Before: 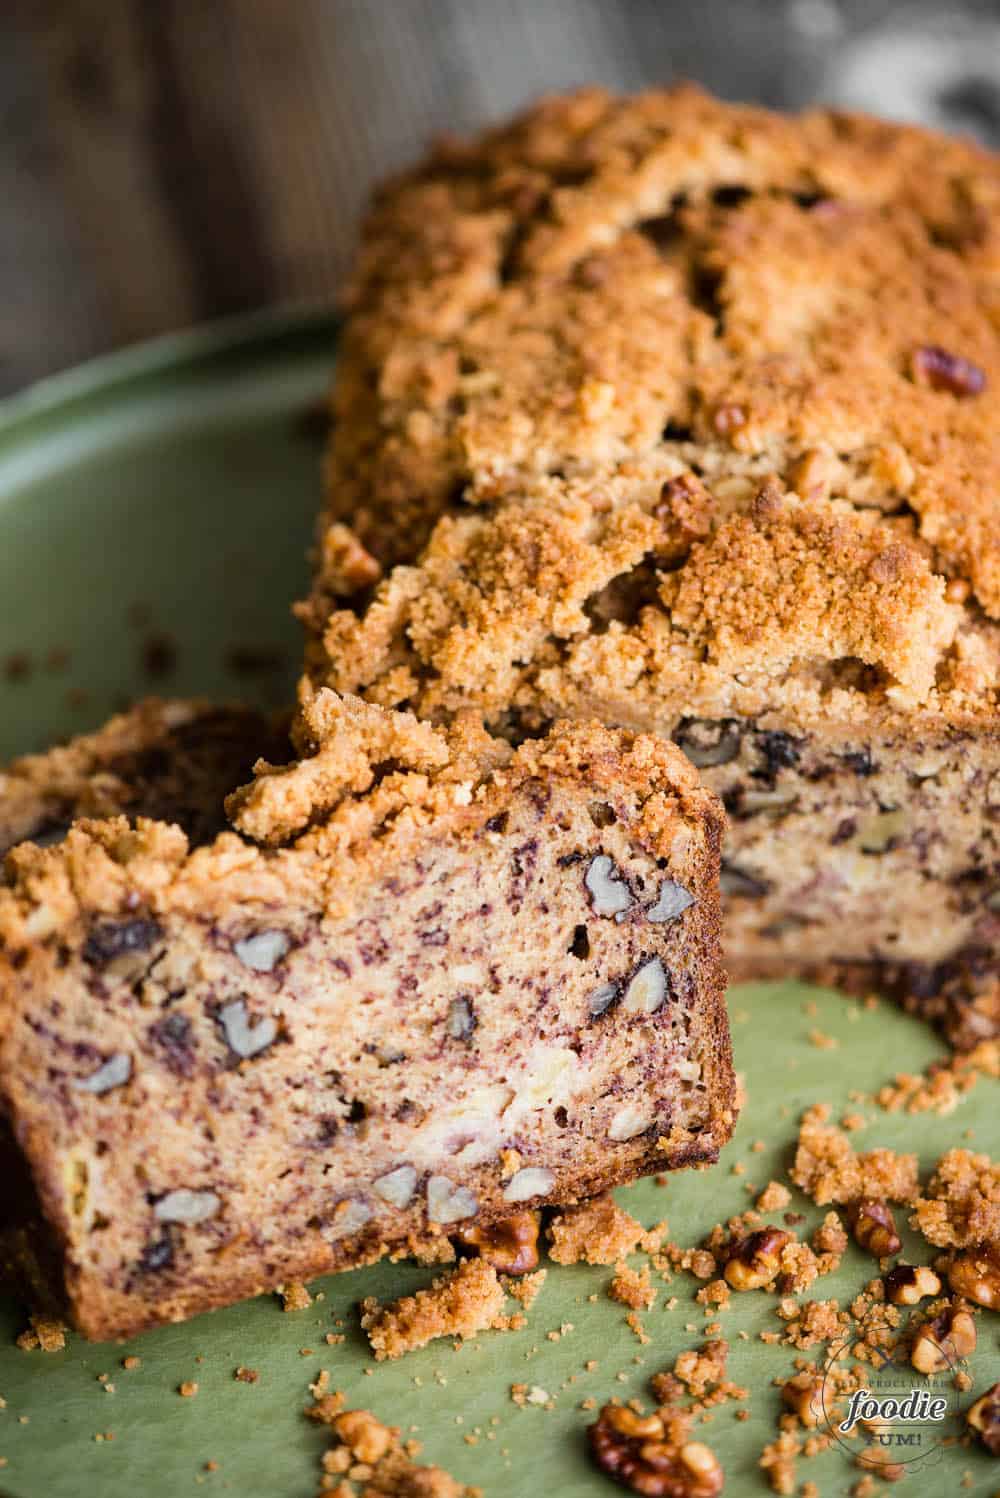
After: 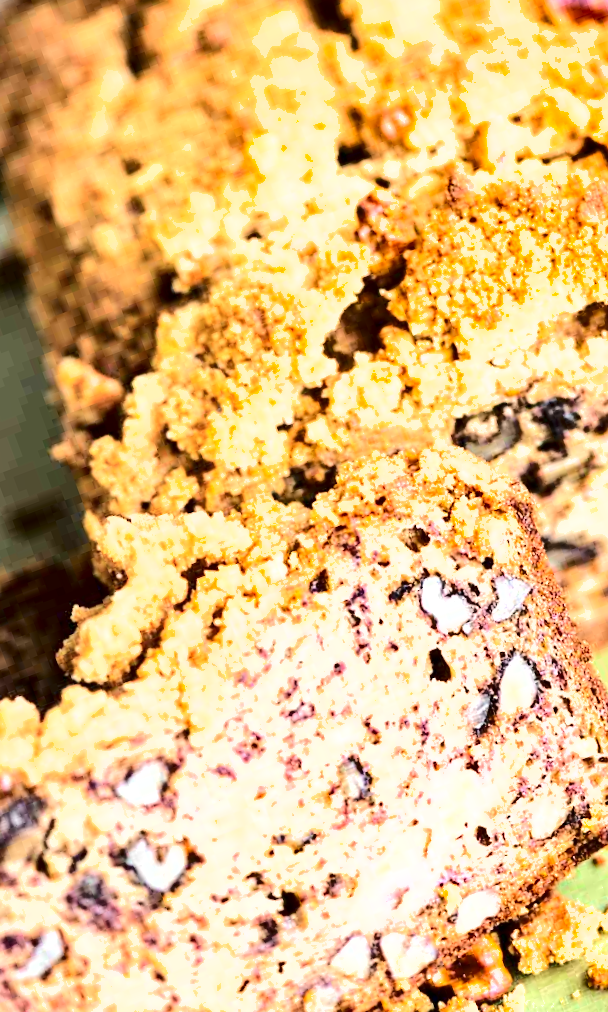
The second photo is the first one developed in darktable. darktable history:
exposure: black level correction 0, exposure 1.2 EV, compensate highlight preservation false
crop and rotate: angle 20.55°, left 6.855%, right 4.206%, bottom 1.173%
shadows and highlights: soften with gaussian
tone curve: curves: ch0 [(0, 0) (0.004, 0) (0.133, 0.071) (0.341, 0.453) (0.839, 0.922) (1, 1)], color space Lab, independent channels, preserve colors none
